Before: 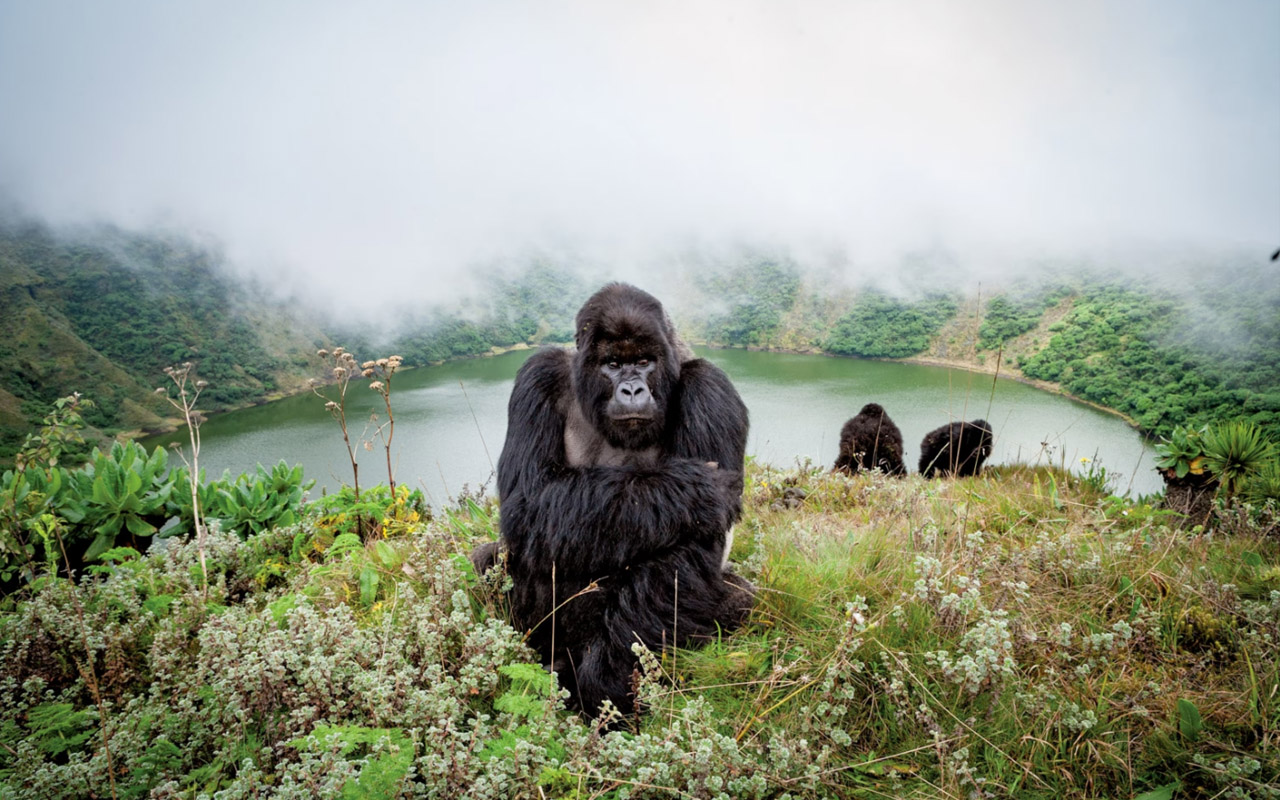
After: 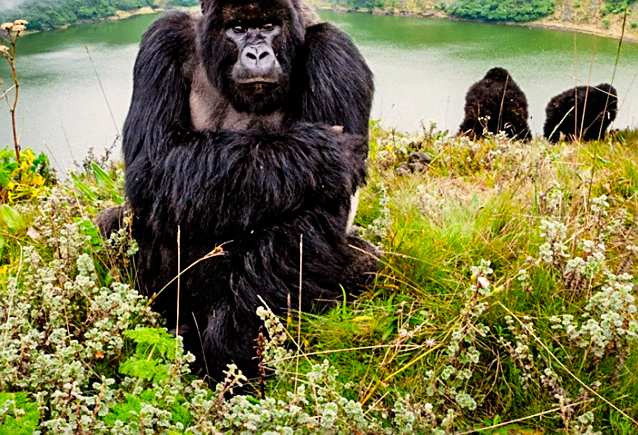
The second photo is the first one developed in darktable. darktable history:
color balance rgb: perceptual saturation grading › global saturation 31.233%, global vibrance 5.74%
crop: left 29.304%, top 42.097%, right 20.817%, bottom 3.473%
sharpen: on, module defaults
tone curve: curves: ch0 [(0, 0.011) (0.053, 0.026) (0.174, 0.115) (0.416, 0.417) (0.697, 0.758) (0.852, 0.902) (0.991, 0.981)]; ch1 [(0, 0) (0.264, 0.22) (0.407, 0.373) (0.463, 0.457) (0.492, 0.5) (0.512, 0.511) (0.54, 0.543) (0.585, 0.617) (0.659, 0.686) (0.78, 0.8) (1, 1)]; ch2 [(0, 0) (0.438, 0.449) (0.473, 0.469) (0.503, 0.5) (0.523, 0.534) (0.562, 0.591) (0.612, 0.627) (0.701, 0.707) (1, 1)], preserve colors none
local contrast: mode bilateral grid, contrast 19, coarseness 50, detail 121%, midtone range 0.2
shadows and highlights: shadows 58.26, soften with gaussian
color correction: highlights a* 3.56, highlights b* 5.12
